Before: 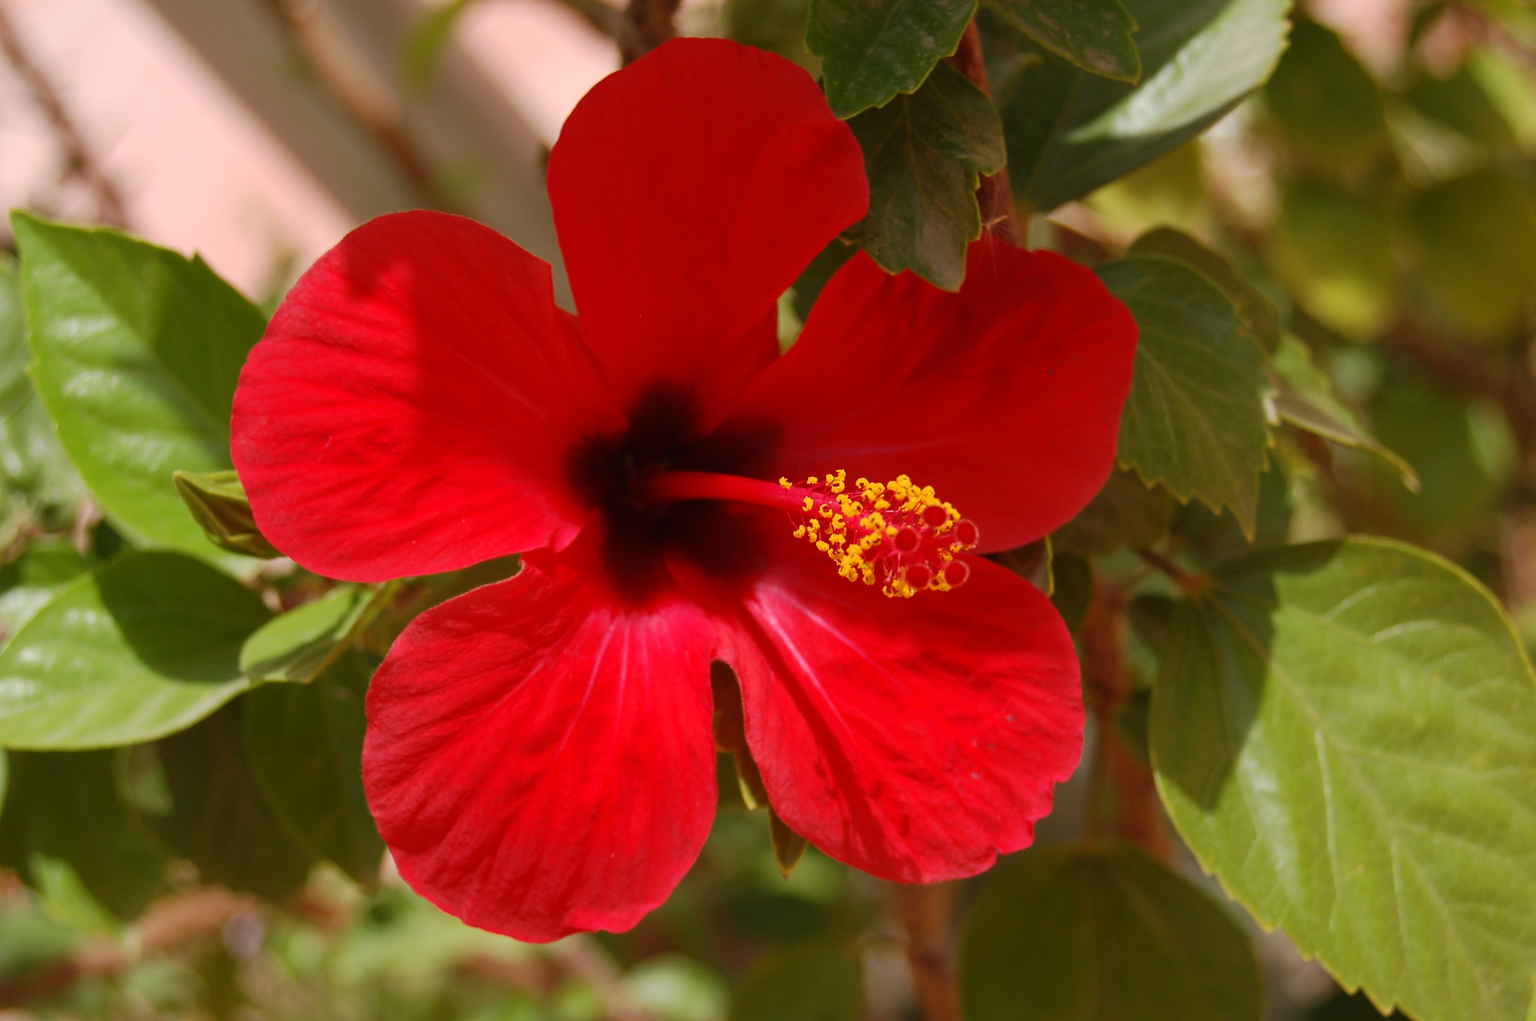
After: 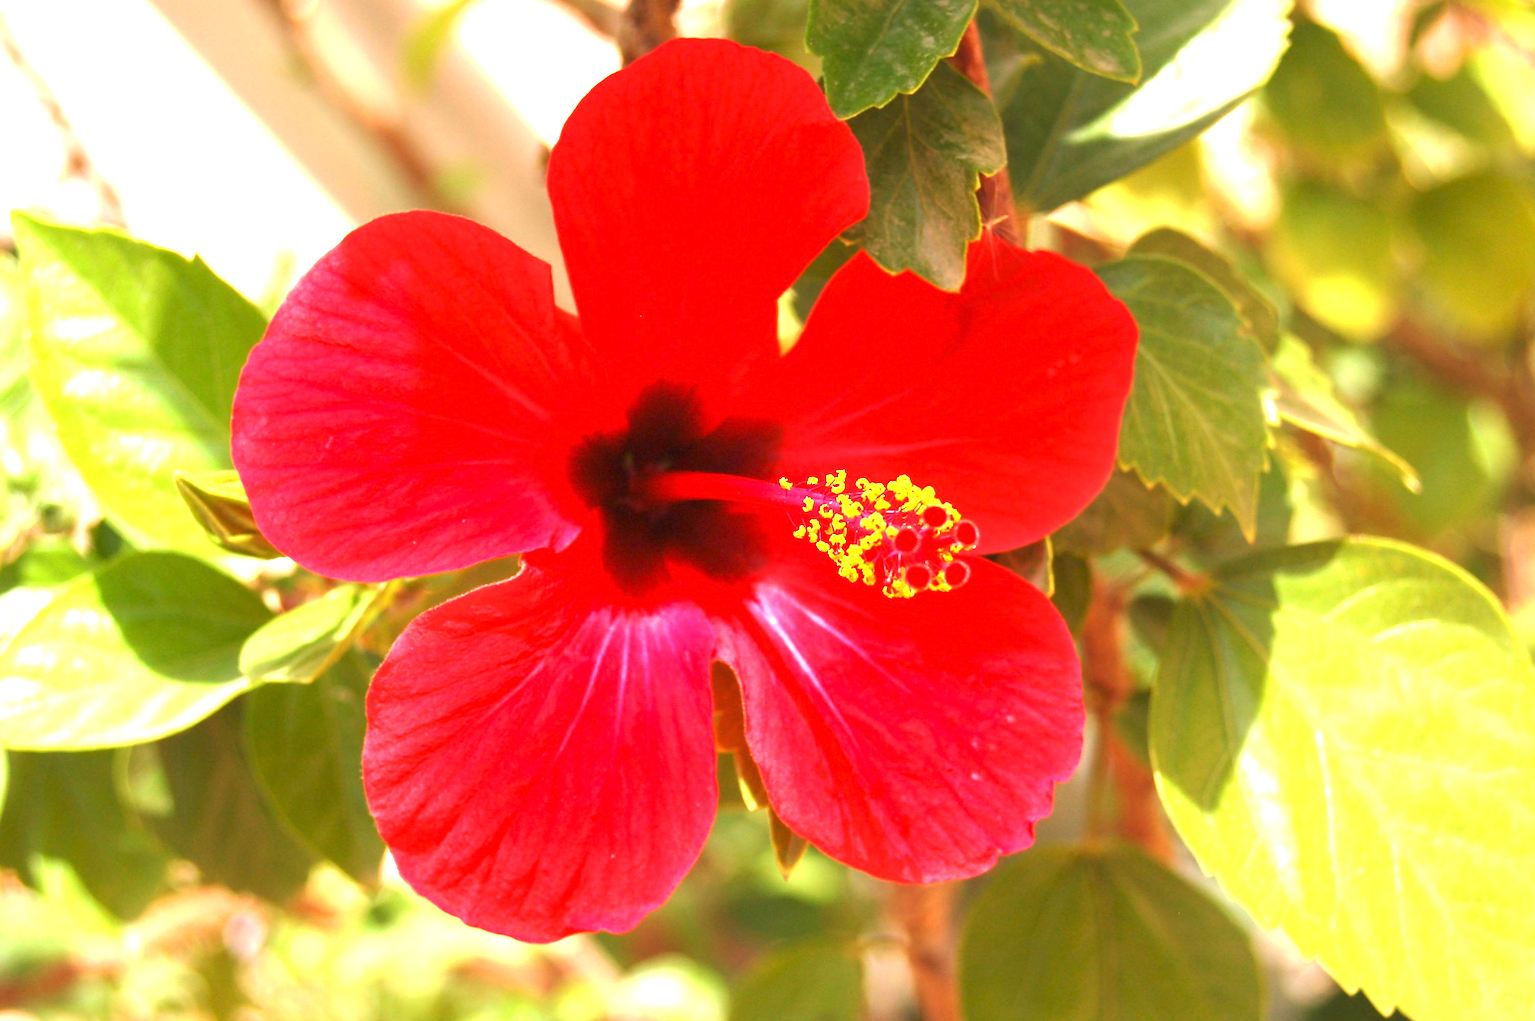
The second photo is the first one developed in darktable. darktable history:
exposure: exposure 2.282 EV, compensate highlight preservation false
